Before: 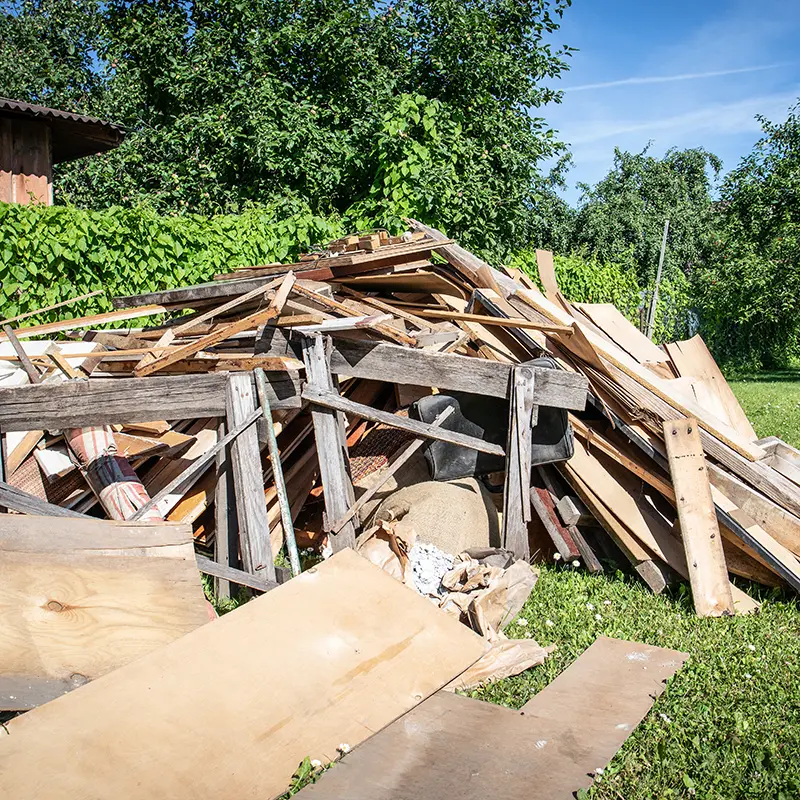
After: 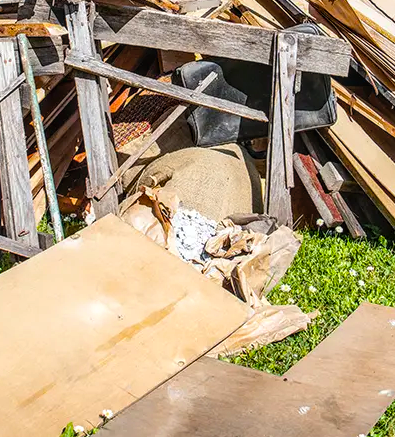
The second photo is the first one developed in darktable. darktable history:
local contrast: on, module defaults
crop: left 29.672%, top 41.786%, right 20.851%, bottom 3.487%
color balance rgb: linear chroma grading › global chroma 10%, perceptual saturation grading › global saturation 30%, global vibrance 10%
exposure: compensate highlight preservation false
